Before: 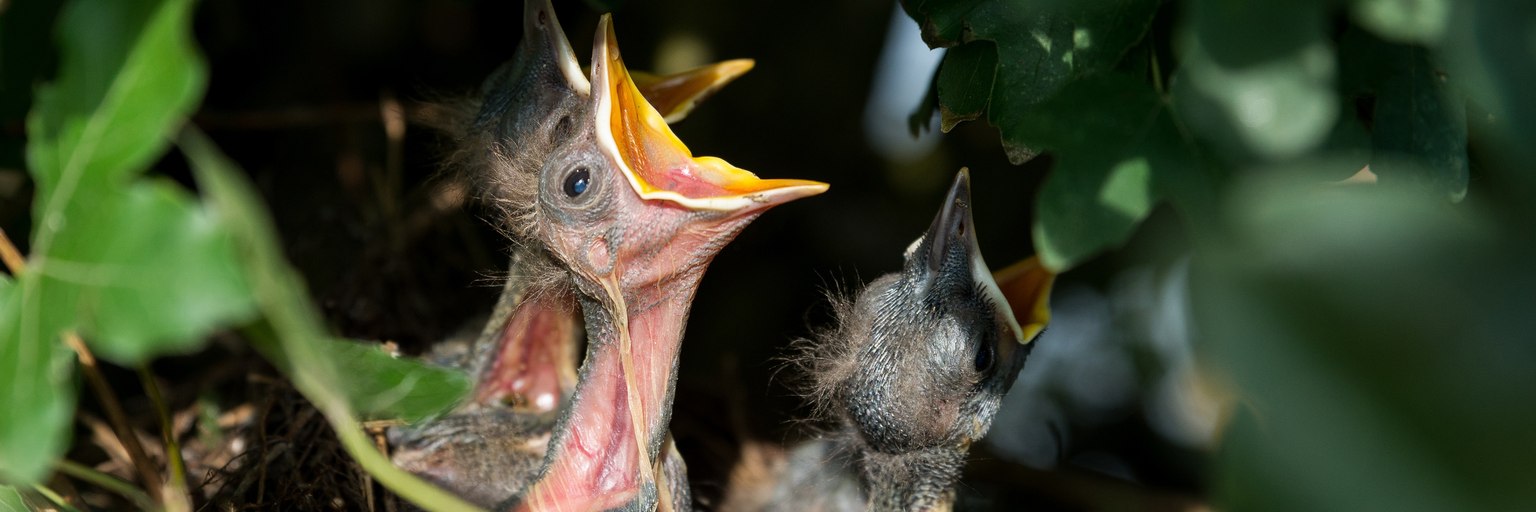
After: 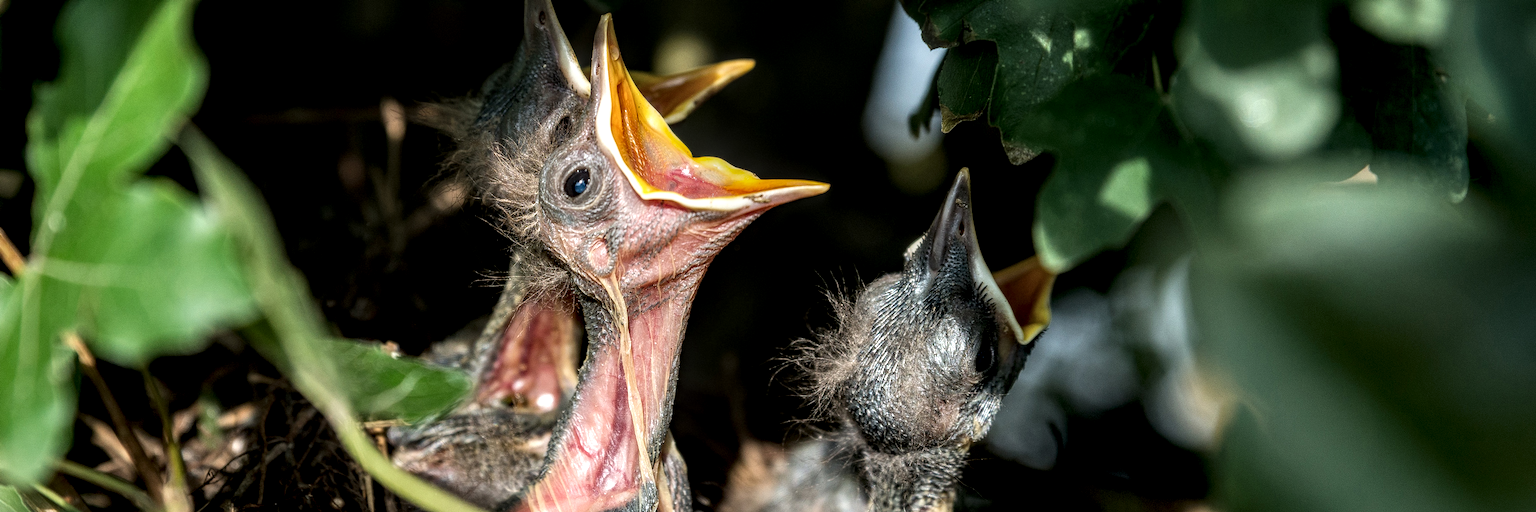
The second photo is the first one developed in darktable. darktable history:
local contrast: highlights 3%, shadows 5%, detail 181%
